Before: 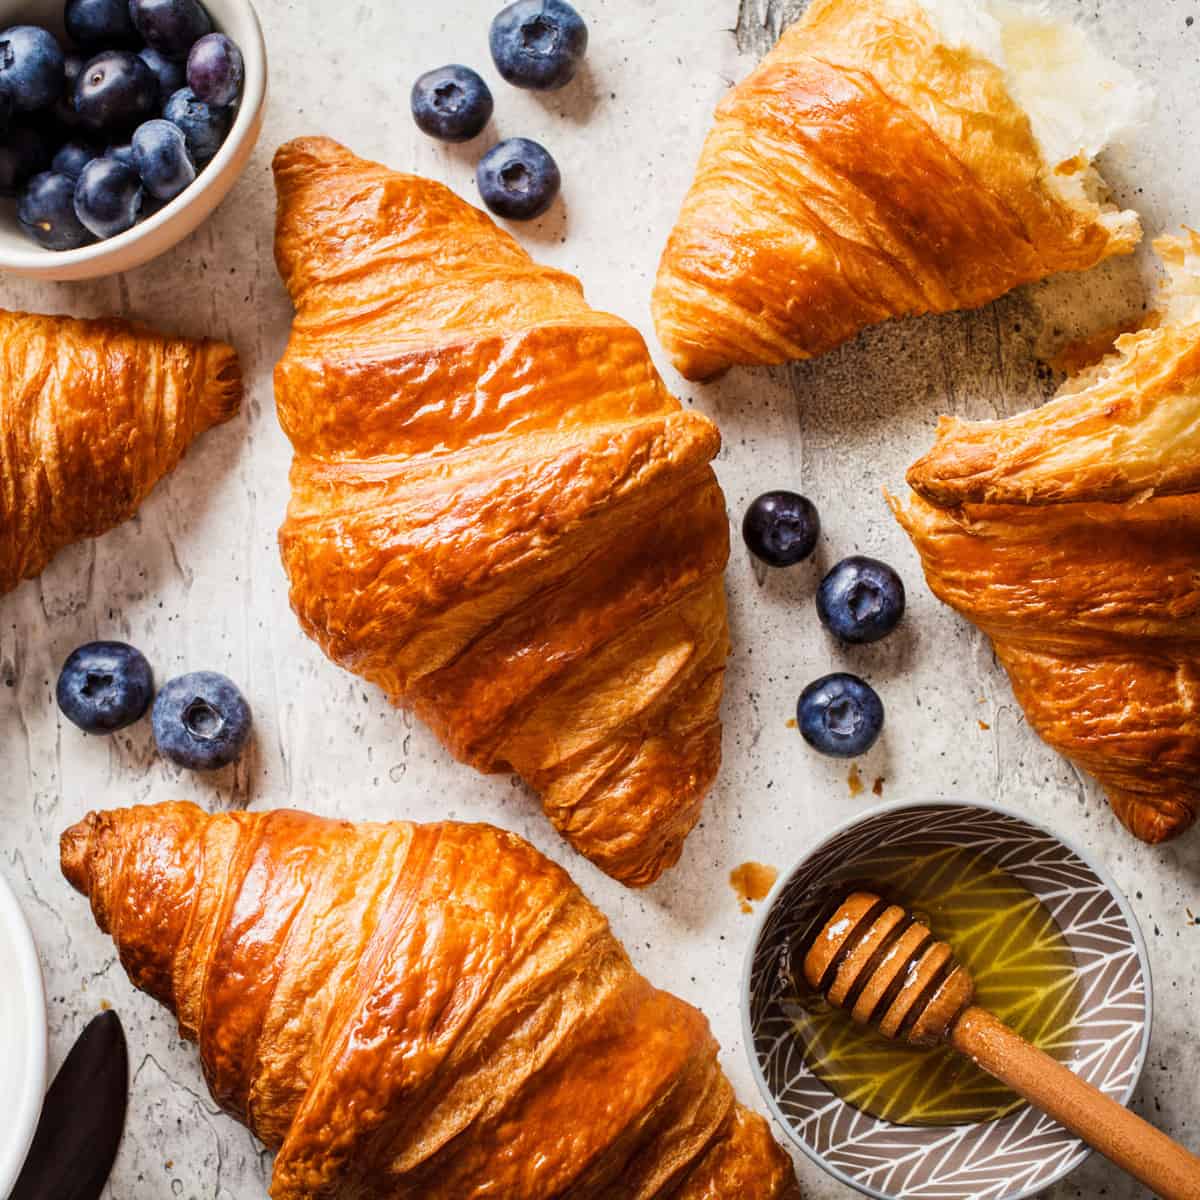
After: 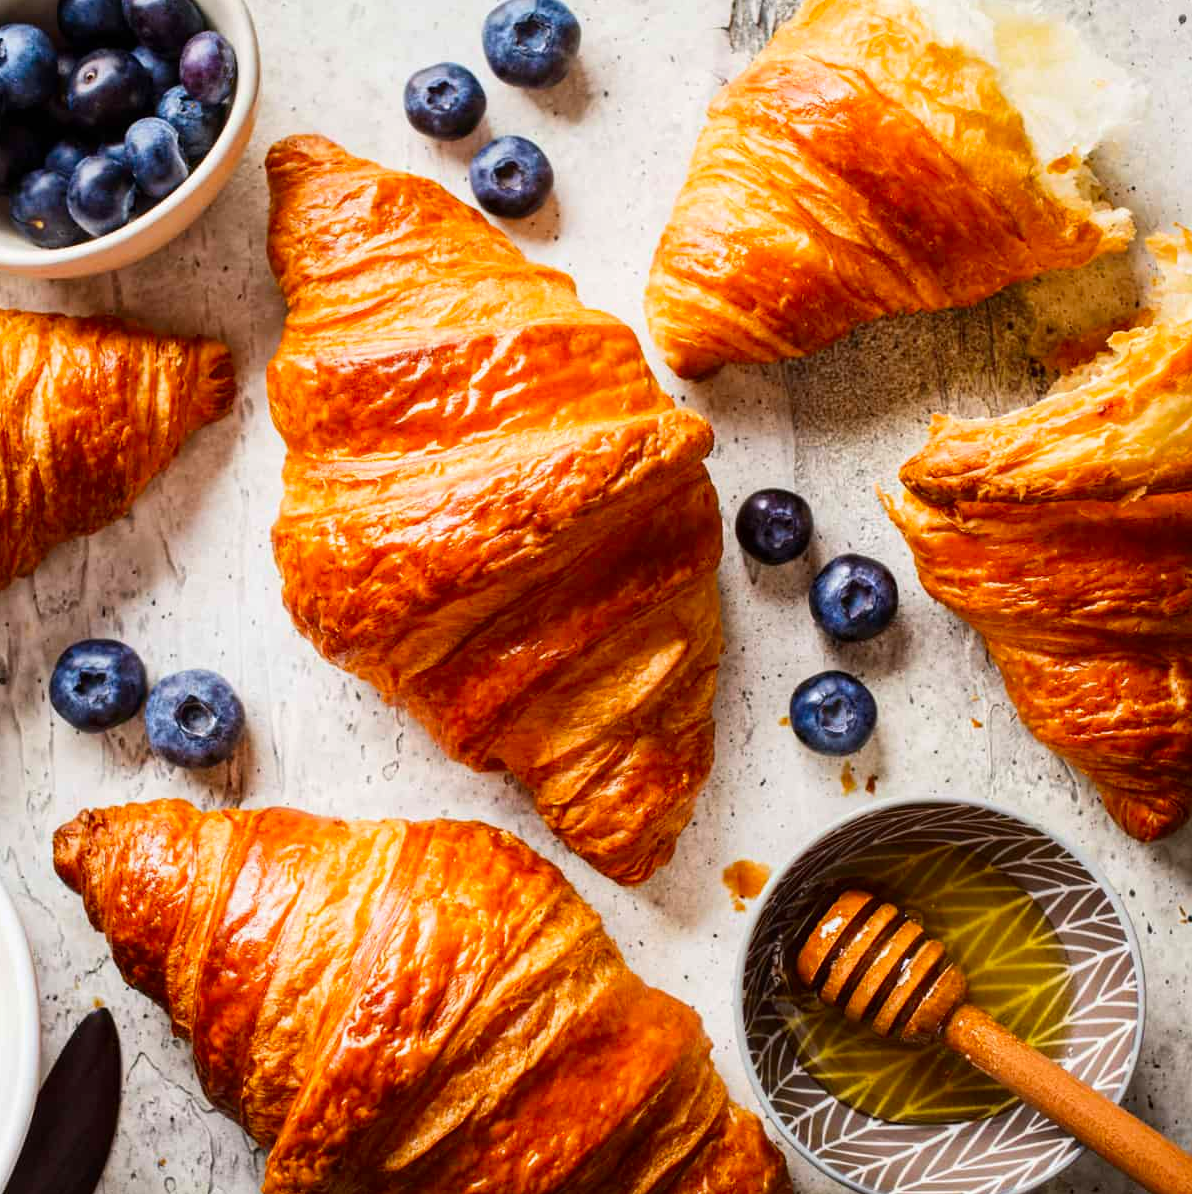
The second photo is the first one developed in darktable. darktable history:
contrast brightness saturation: contrast 0.09, saturation 0.28
crop and rotate: left 0.614%, top 0.179%, bottom 0.309%
